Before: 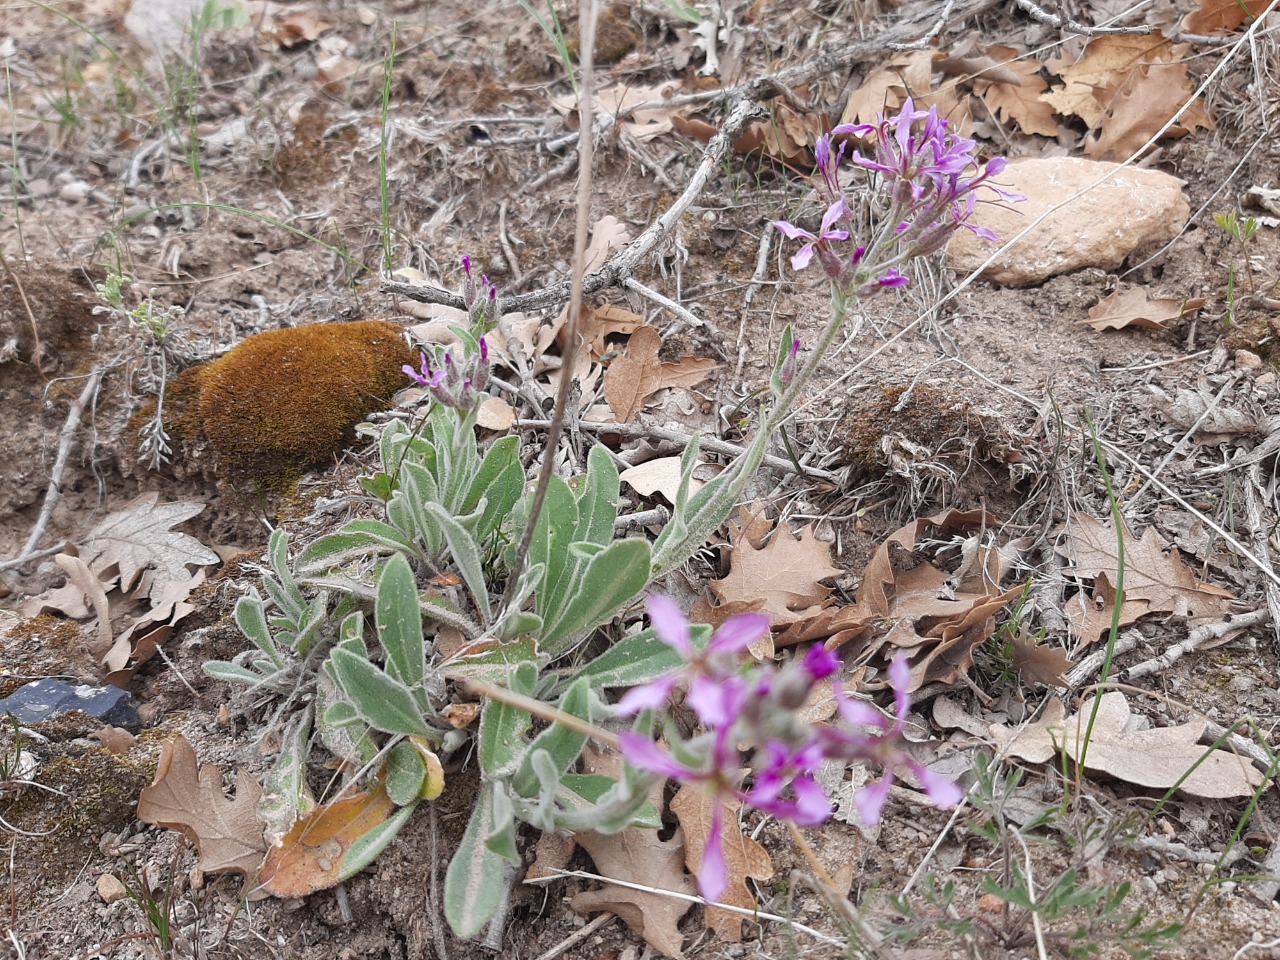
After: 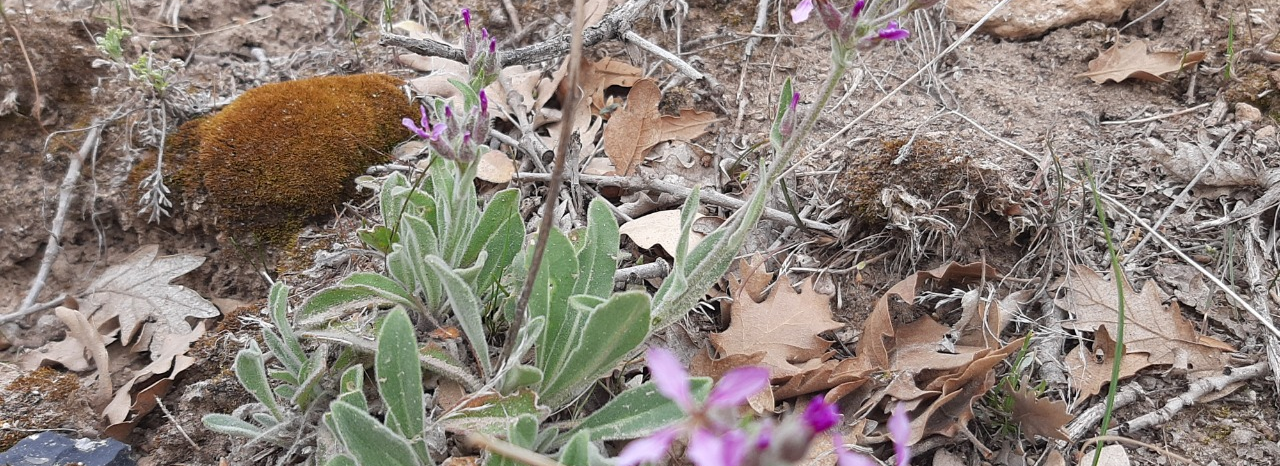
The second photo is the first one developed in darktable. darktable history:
crop and rotate: top 25.827%, bottom 25.585%
